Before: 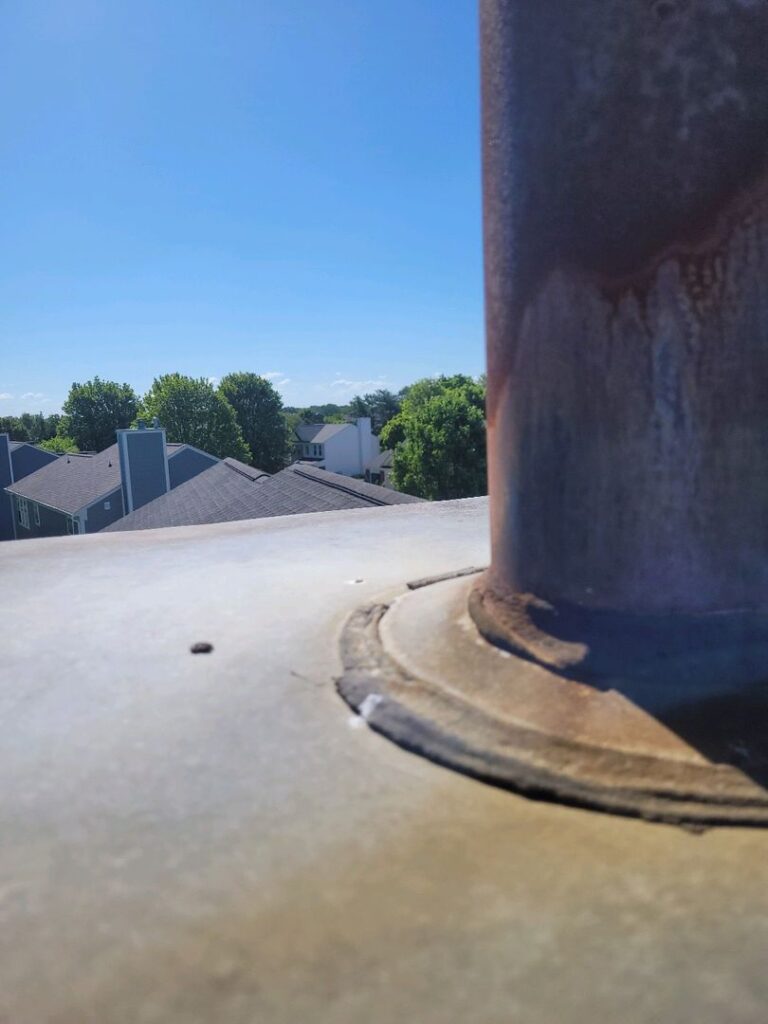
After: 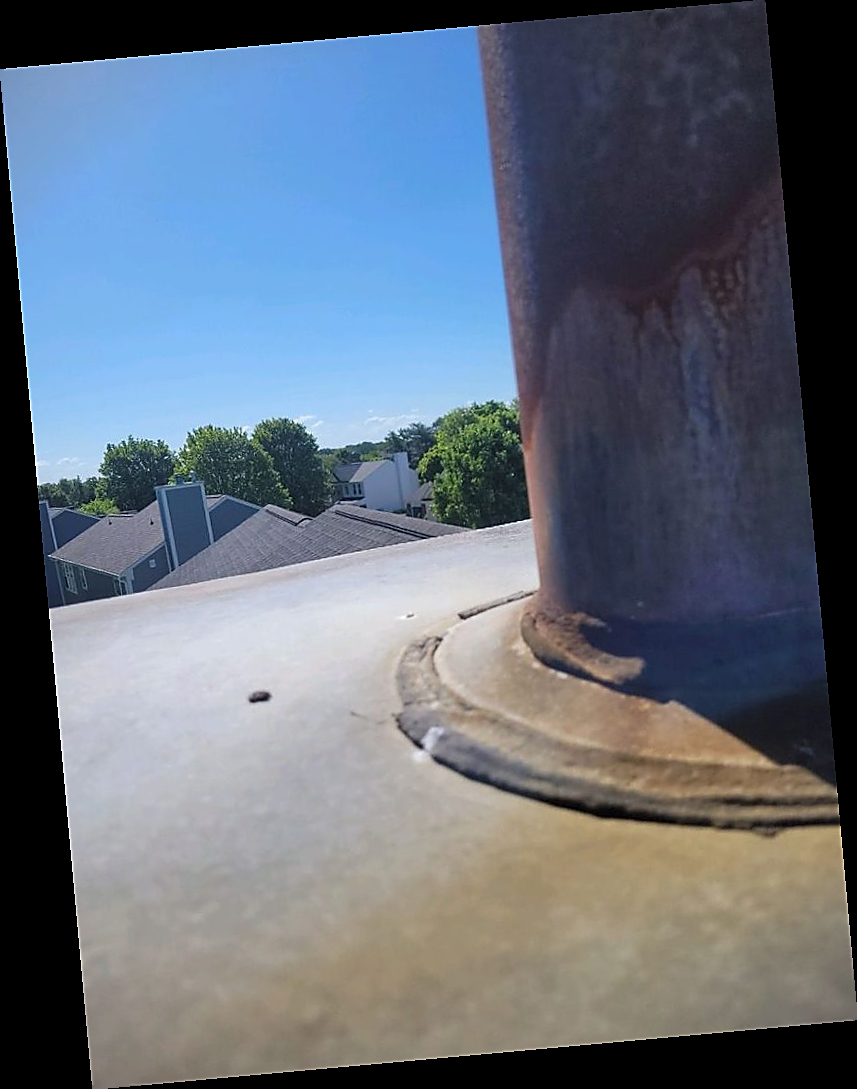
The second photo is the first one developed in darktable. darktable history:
sharpen: radius 1.4, amount 1.25, threshold 0.7
vignetting: fall-off start 91.19%
rotate and perspective: rotation -5.2°, automatic cropping off
